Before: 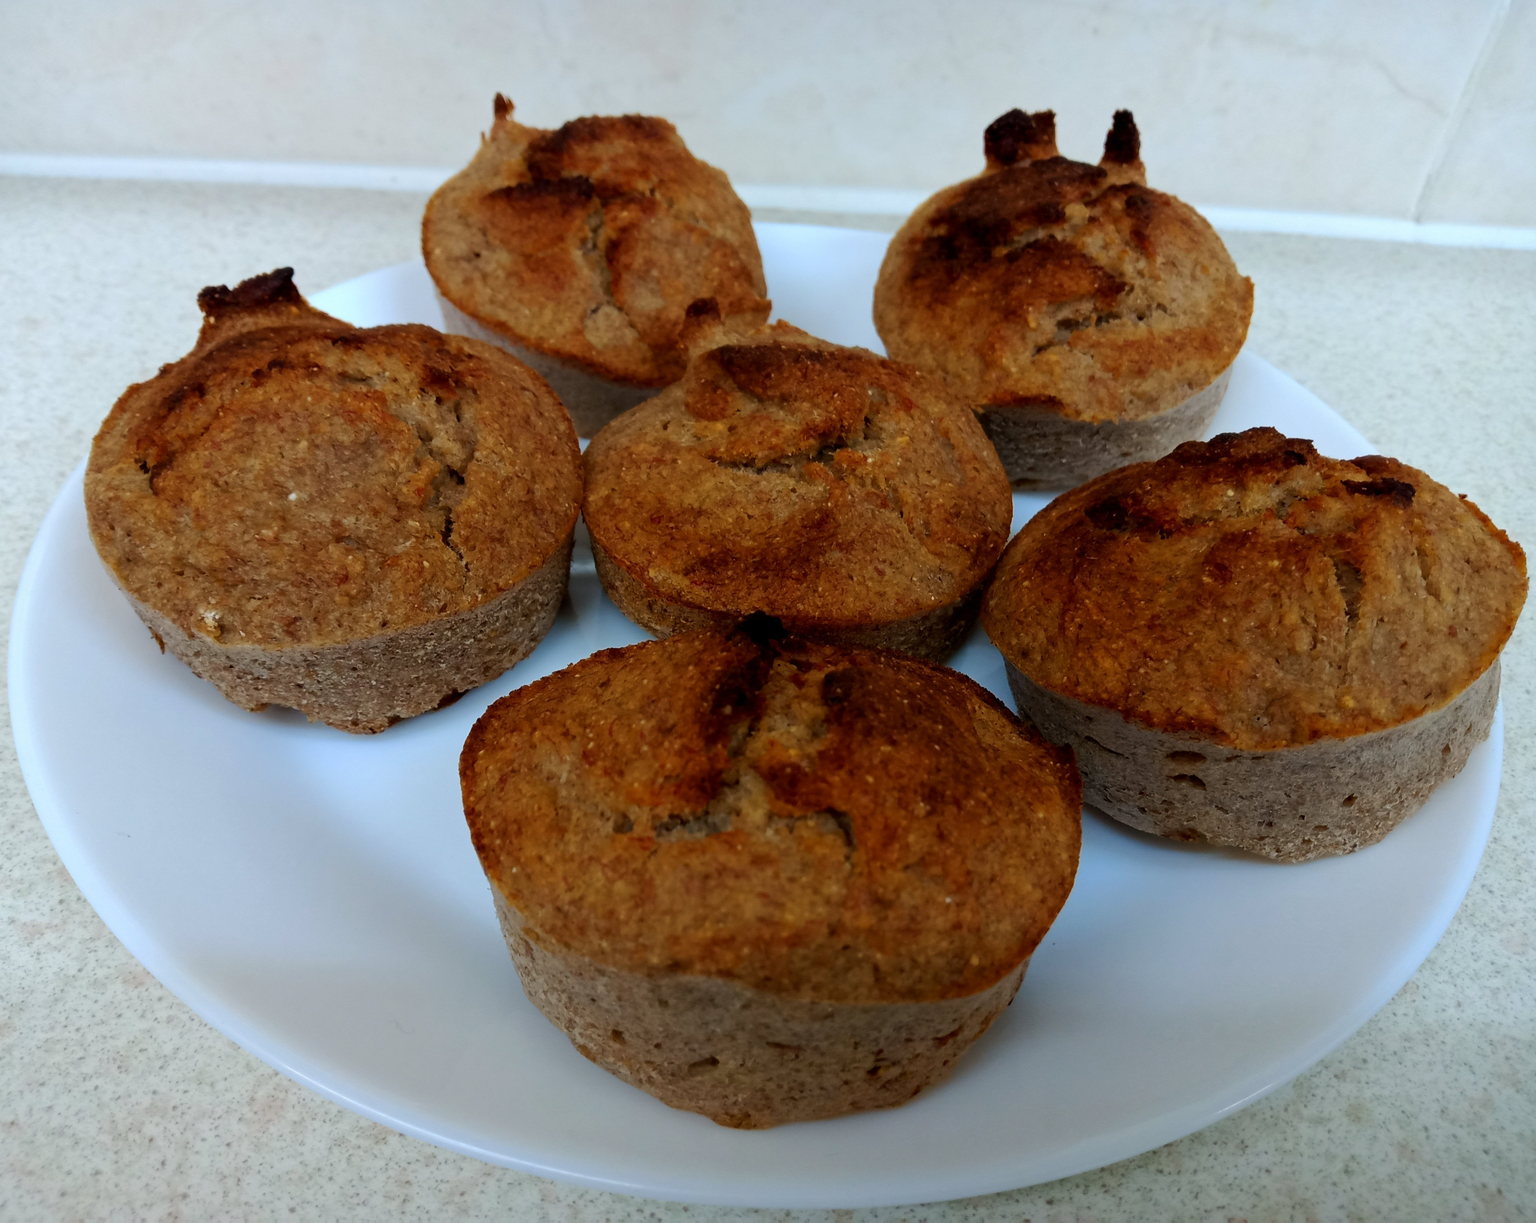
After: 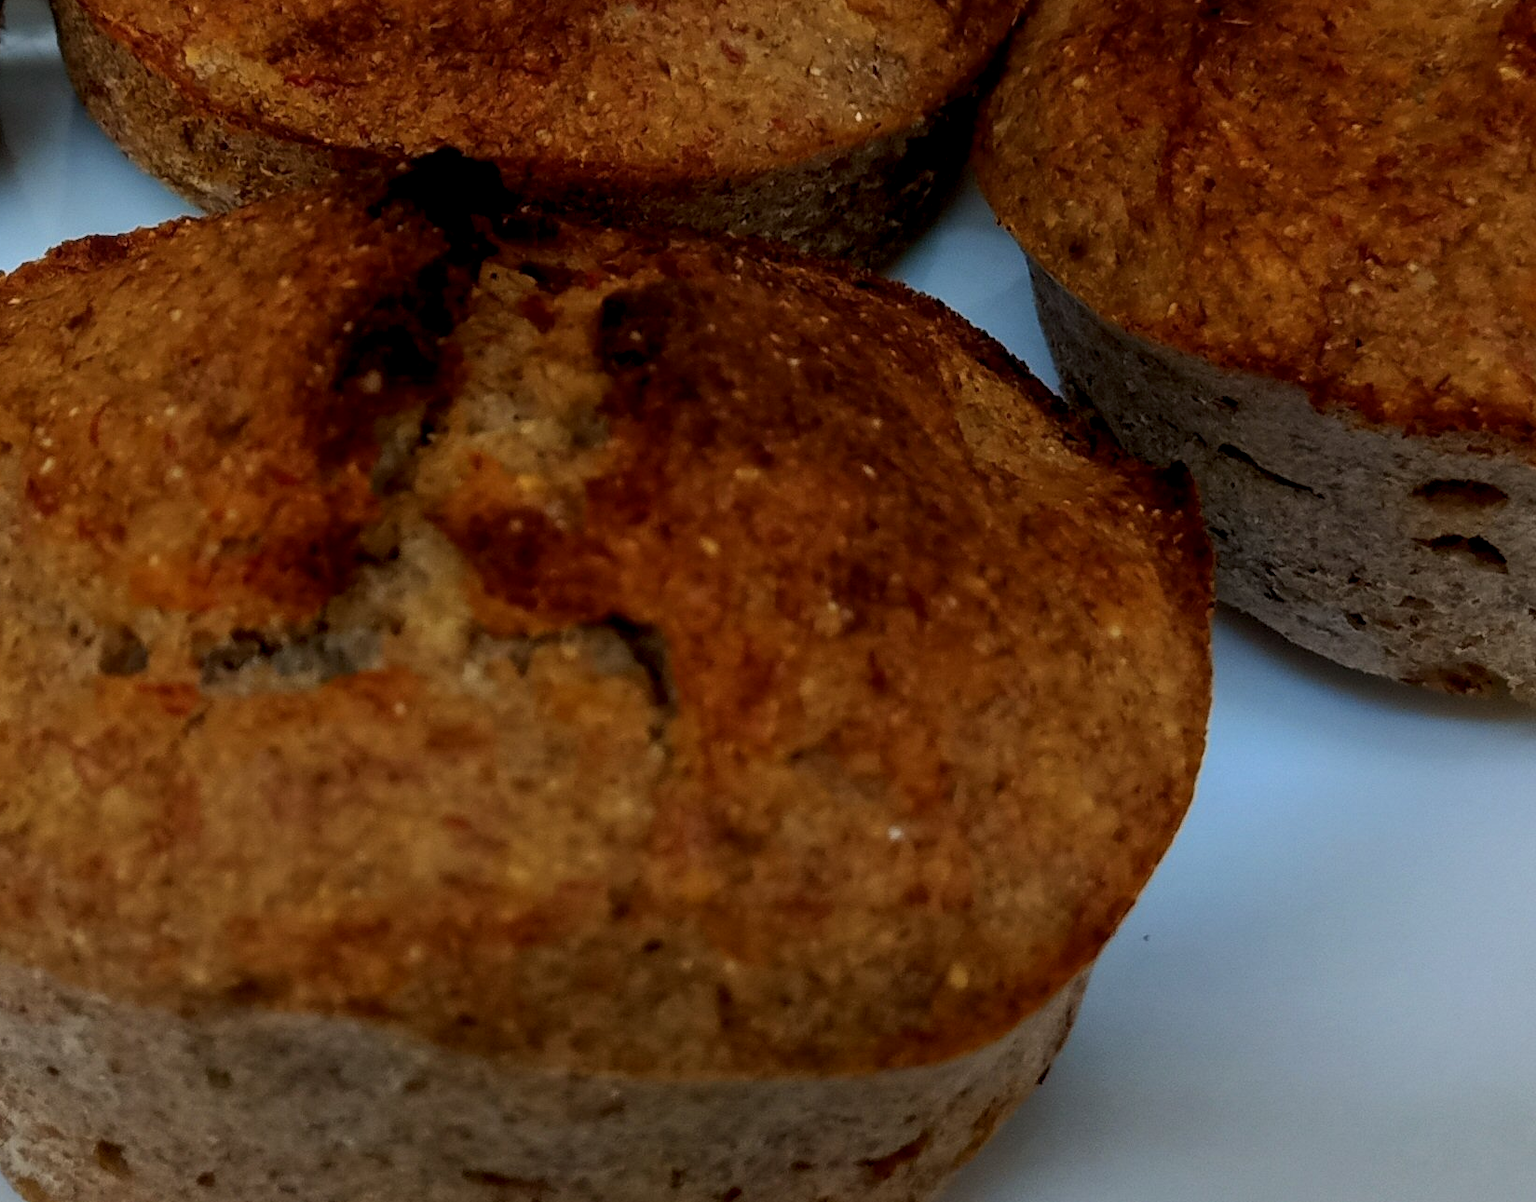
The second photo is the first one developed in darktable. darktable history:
crop: left 37.186%, top 44.901%, right 20.665%, bottom 13.681%
local contrast: on, module defaults
